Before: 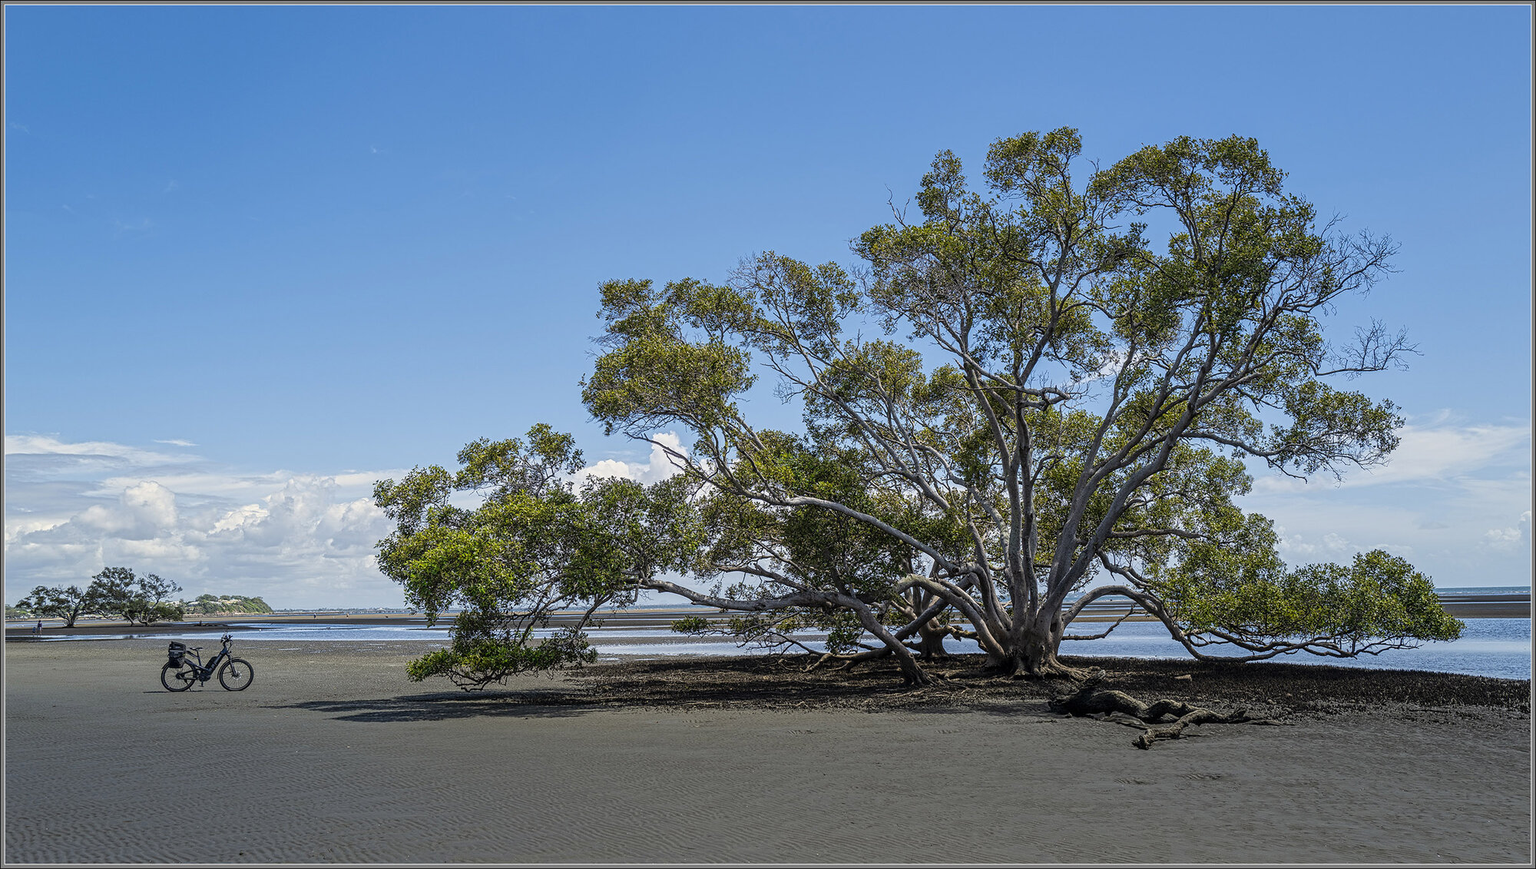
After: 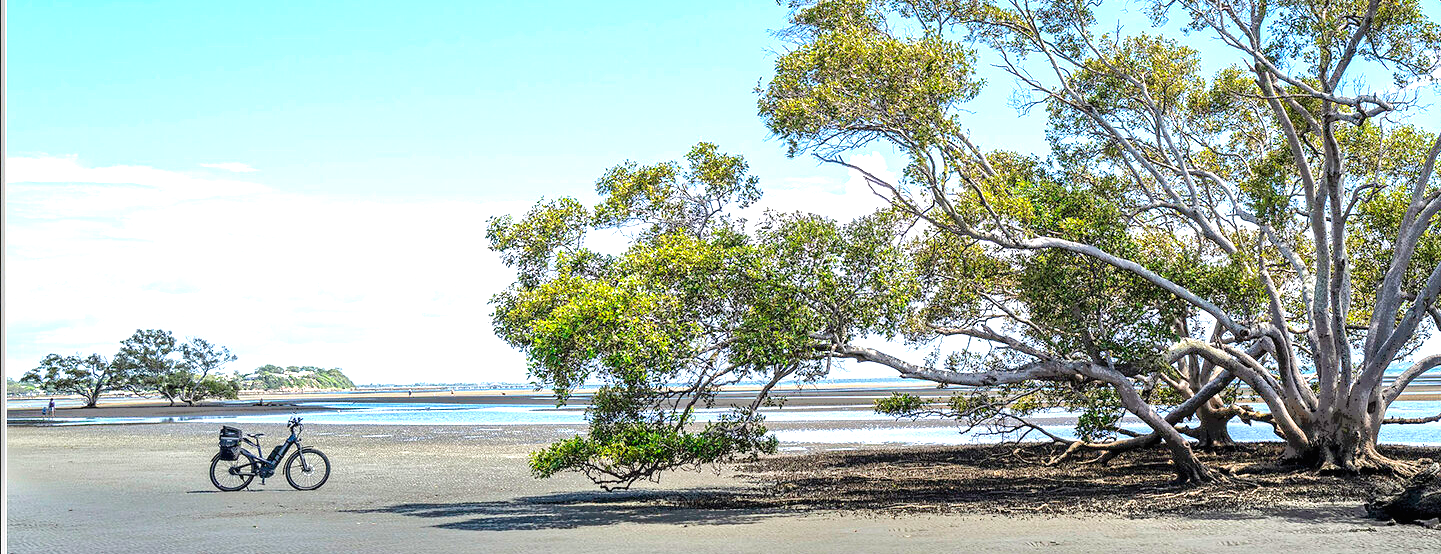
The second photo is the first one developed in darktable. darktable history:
tone equalizer: -7 EV -0.617 EV, -6 EV 0.979 EV, -5 EV -0.476 EV, -4 EV 0.447 EV, -3 EV 0.413 EV, -2 EV 0.171 EV, -1 EV -0.139 EV, +0 EV -0.386 EV
exposure: black level correction 0, exposure 1.995 EV, compensate highlight preservation false
crop: top 36.222%, right 27.934%, bottom 14.712%
